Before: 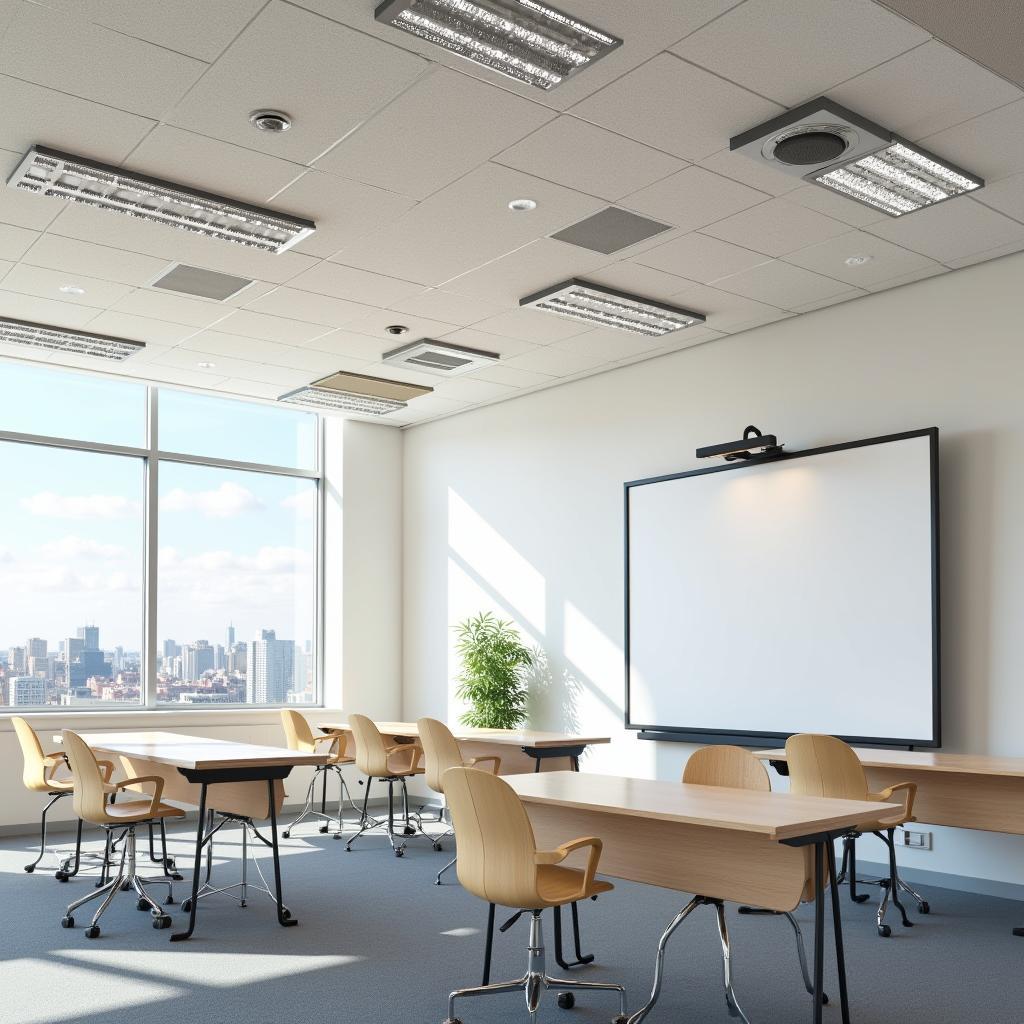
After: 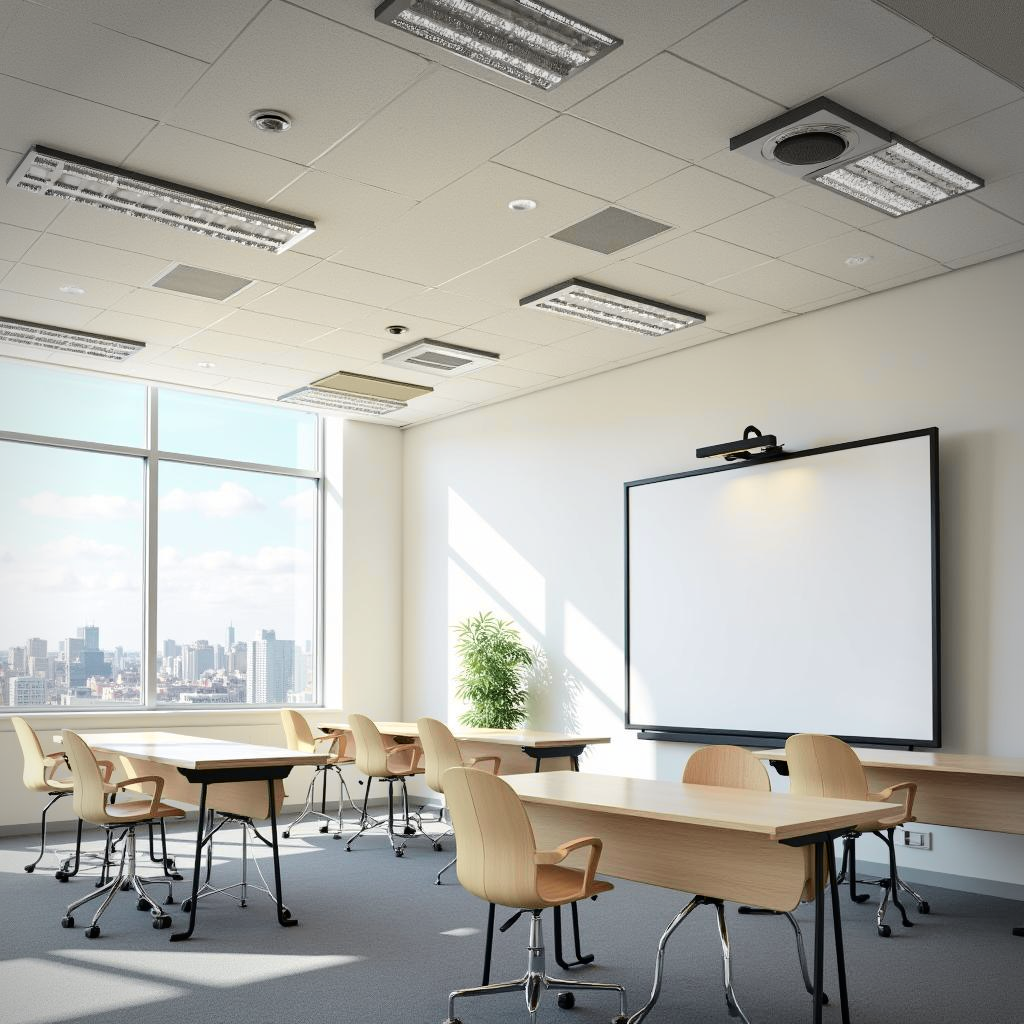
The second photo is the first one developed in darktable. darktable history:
vignetting: center (-0.036, 0.147), automatic ratio true
tone curve: curves: ch0 [(0.003, 0) (0.066, 0.031) (0.163, 0.112) (0.264, 0.238) (0.395, 0.421) (0.517, 0.56) (0.684, 0.734) (0.791, 0.814) (1, 1)]; ch1 [(0, 0) (0.164, 0.115) (0.337, 0.332) (0.39, 0.398) (0.464, 0.461) (0.501, 0.5) (0.507, 0.5) (0.534, 0.532) (0.577, 0.59) (0.652, 0.681) (0.733, 0.749) (0.811, 0.796) (1, 1)]; ch2 [(0, 0) (0.337, 0.382) (0.464, 0.476) (0.501, 0.502) (0.527, 0.54) (0.551, 0.565) (0.6, 0.59) (0.687, 0.675) (1, 1)], color space Lab, independent channels, preserve colors none
